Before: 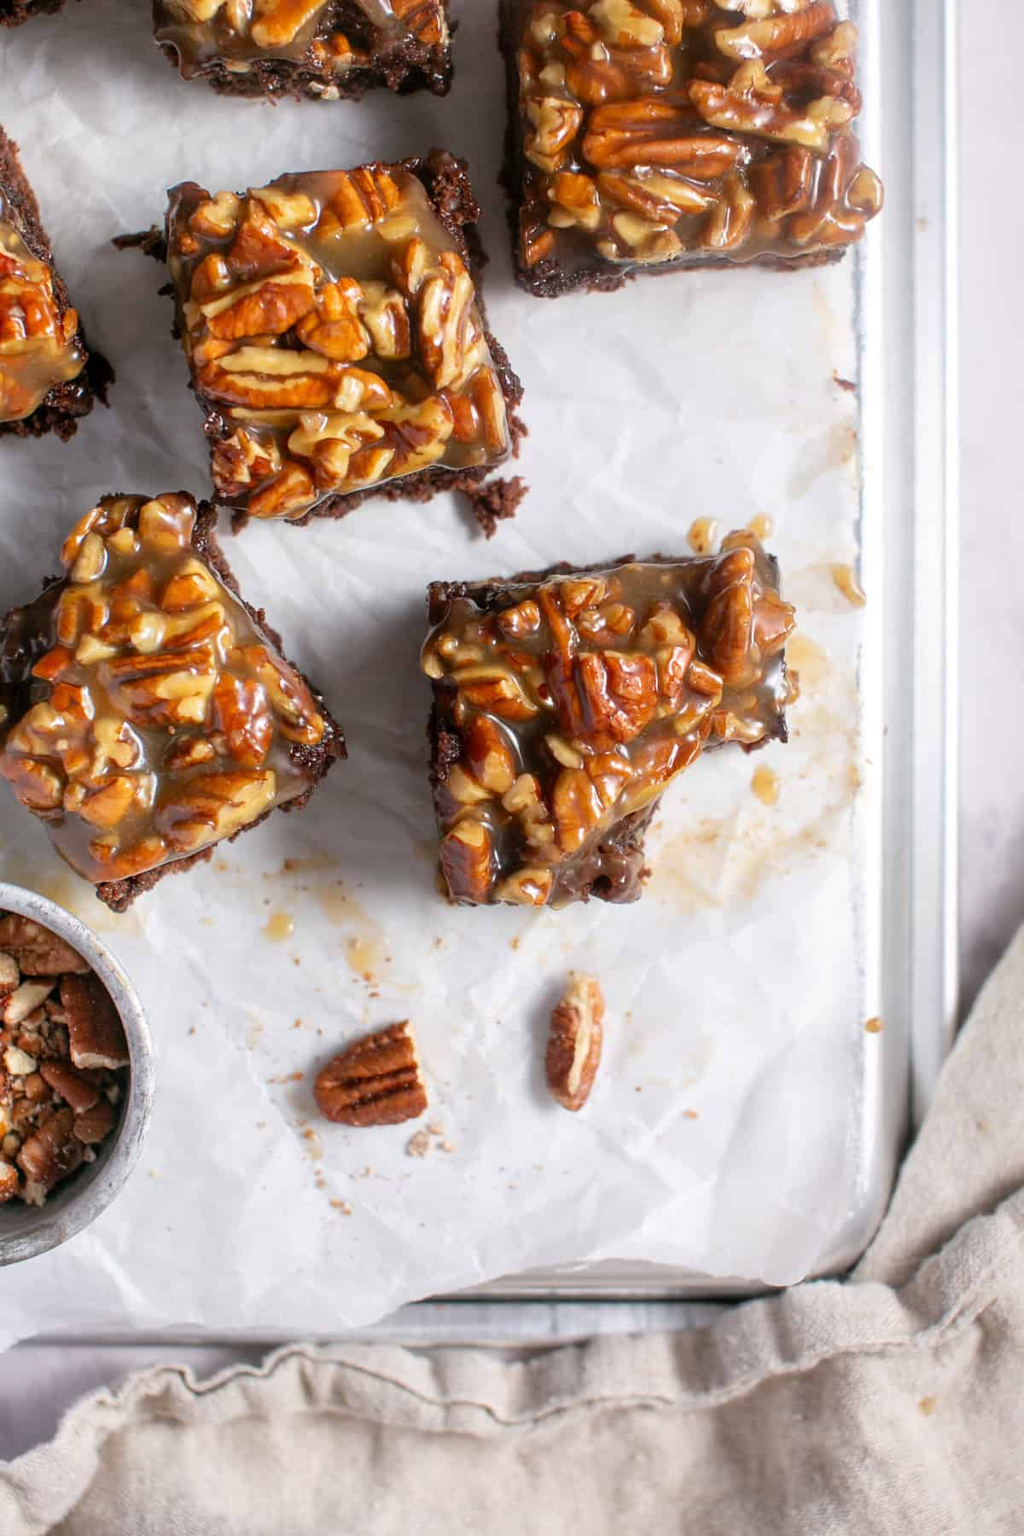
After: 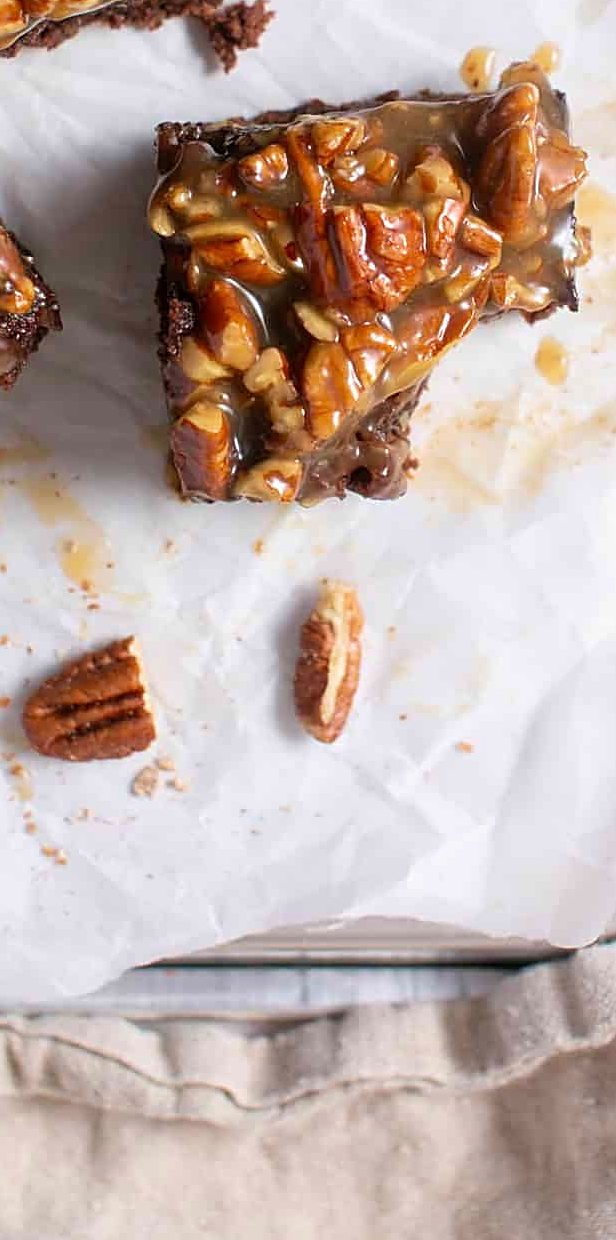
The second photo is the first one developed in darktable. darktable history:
crop and rotate: left 28.805%, top 31.073%, right 19.815%
sharpen: on, module defaults
velvia: on, module defaults
